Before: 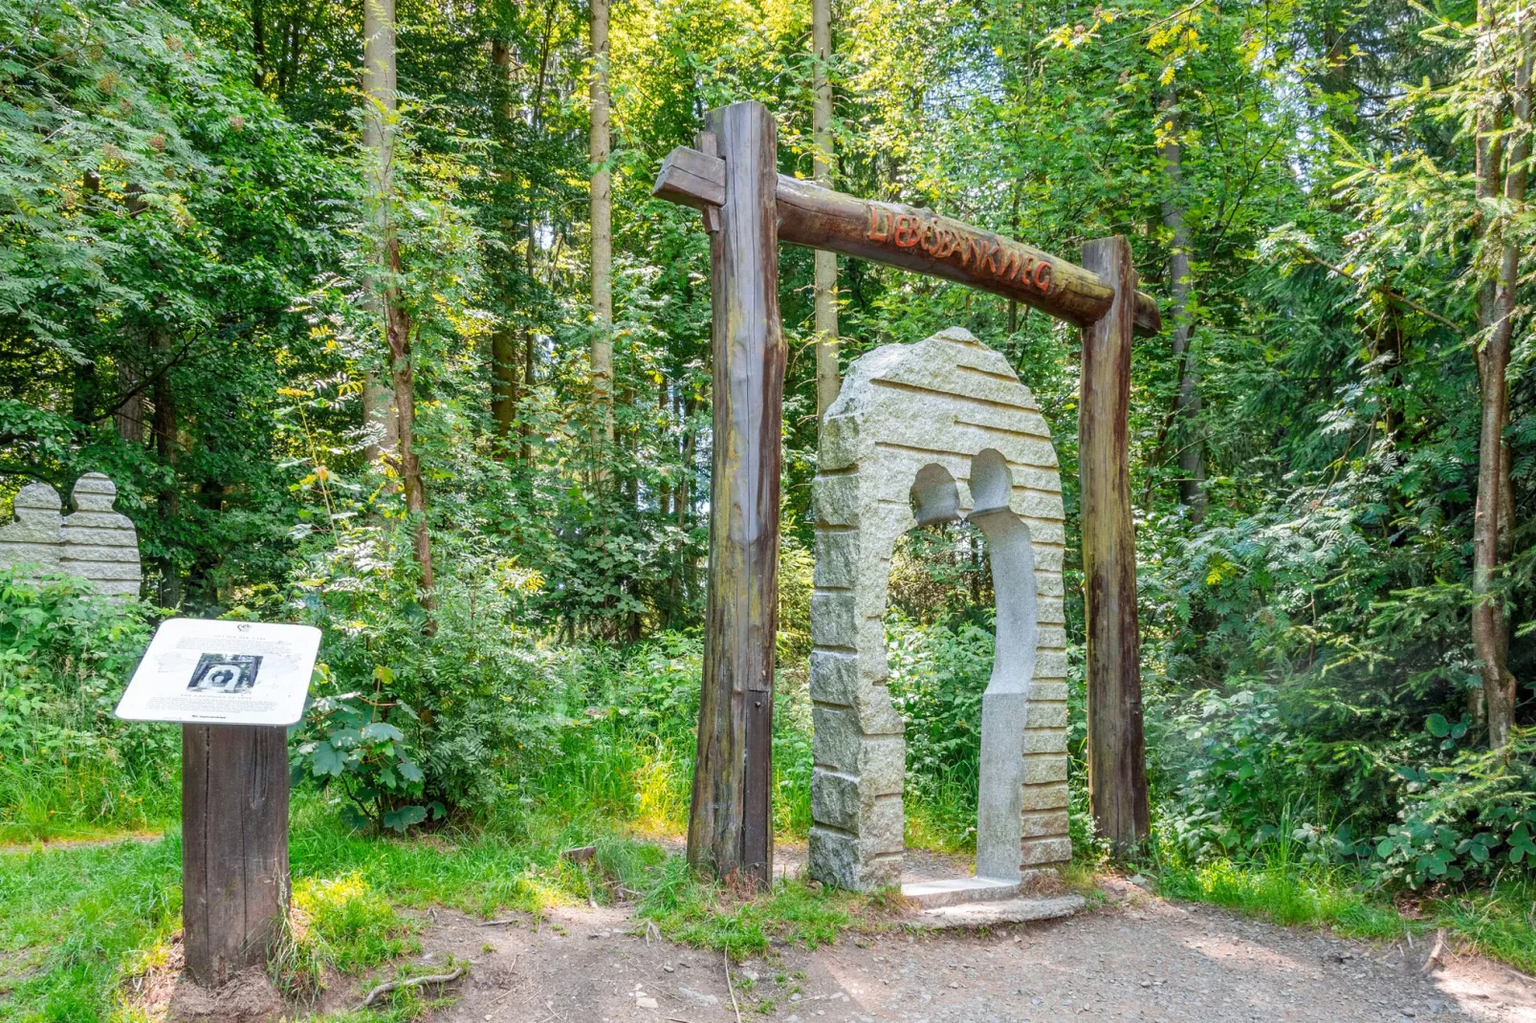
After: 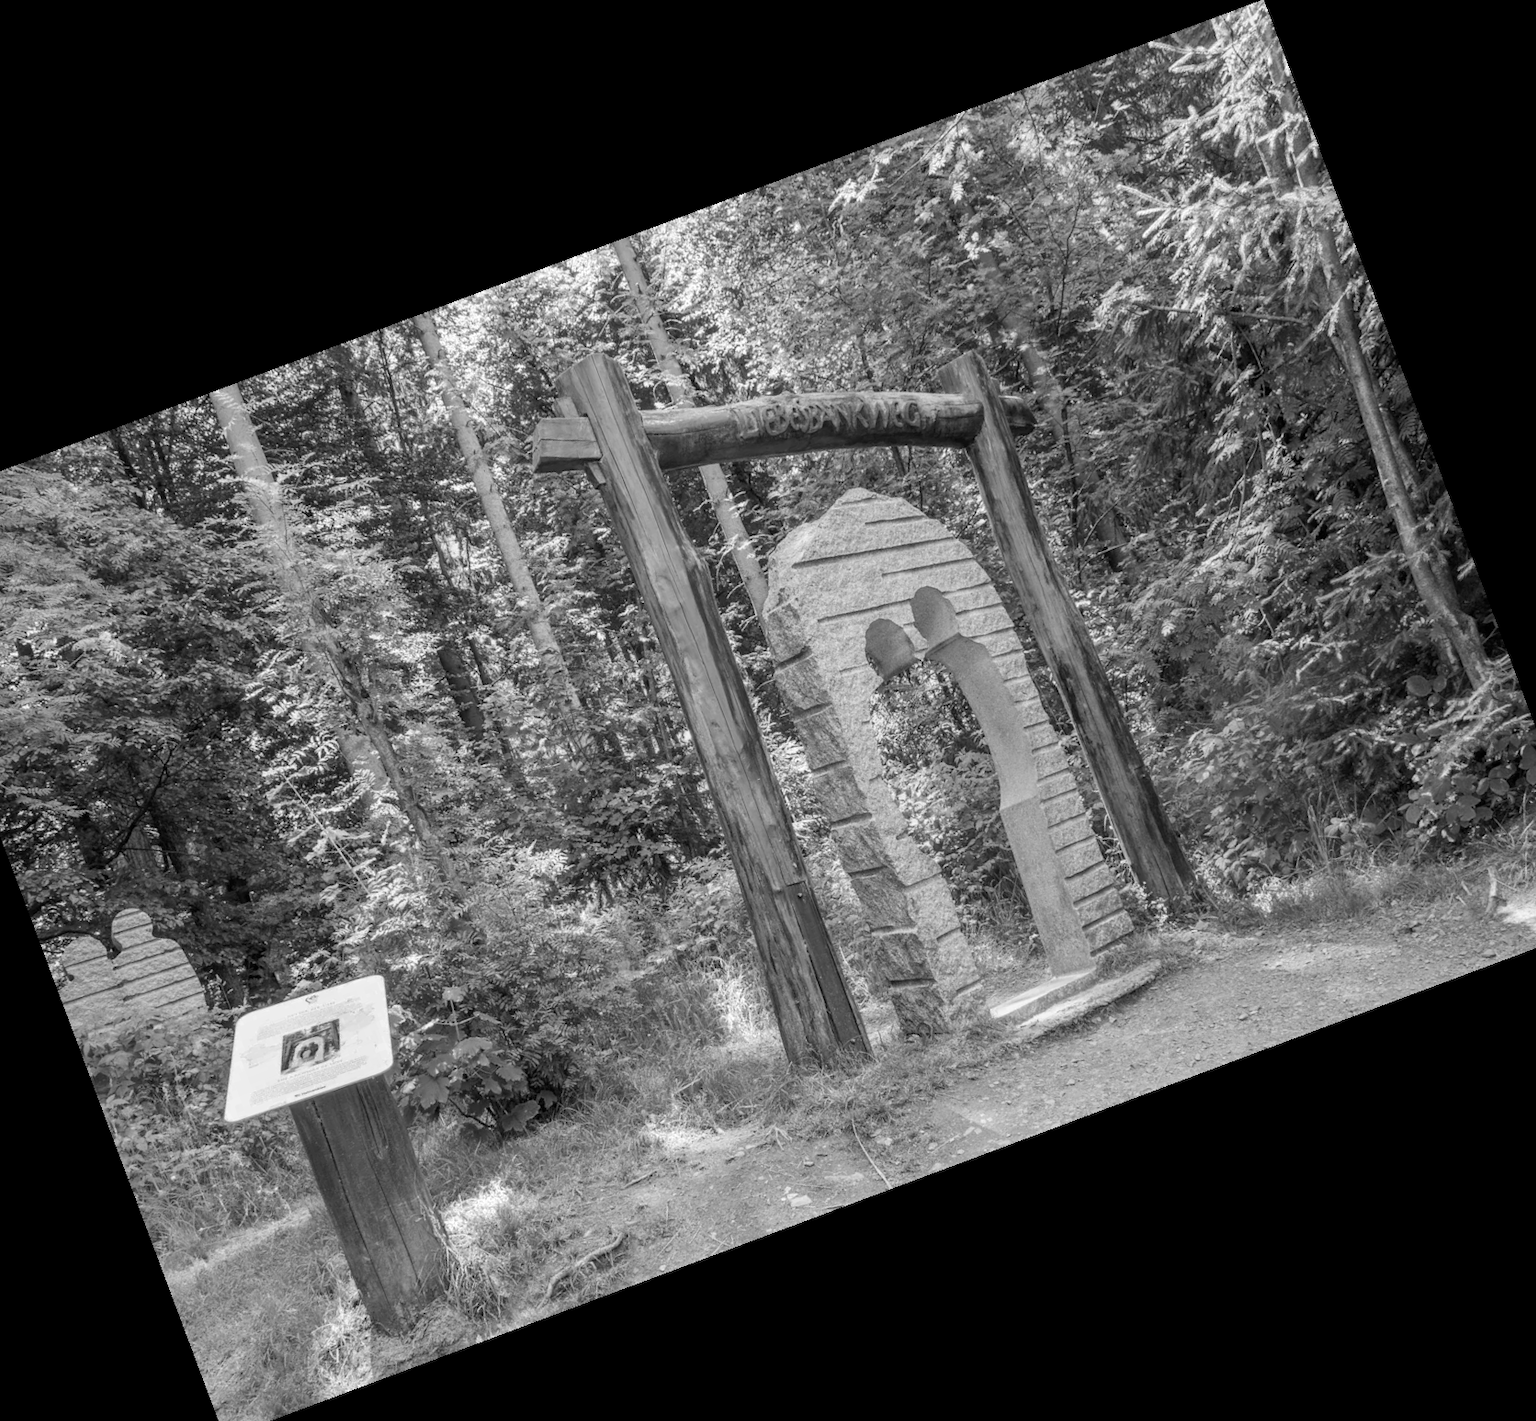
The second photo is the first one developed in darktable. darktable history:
base curve: curves: ch0 [(0, 0) (0.283, 0.295) (1, 1)], exposure shift 0.01, preserve colors none
color zones: curves: ch0 [(0.002, 0.593) (0.143, 0.417) (0.285, 0.541) (0.455, 0.289) (0.608, 0.327) (0.727, 0.283) (0.869, 0.571) (1, 0.603)]; ch1 [(0, 0) (0.143, 0) (0.286, 0) (0.429, 0) (0.571, 0) (0.714, 0) (0.857, 0)]
shadows and highlights: shadows 24.88, white point adjustment -3.1, highlights -30.08
crop and rotate: angle 20.48°, left 6.883%, right 4.128%, bottom 1.076%
